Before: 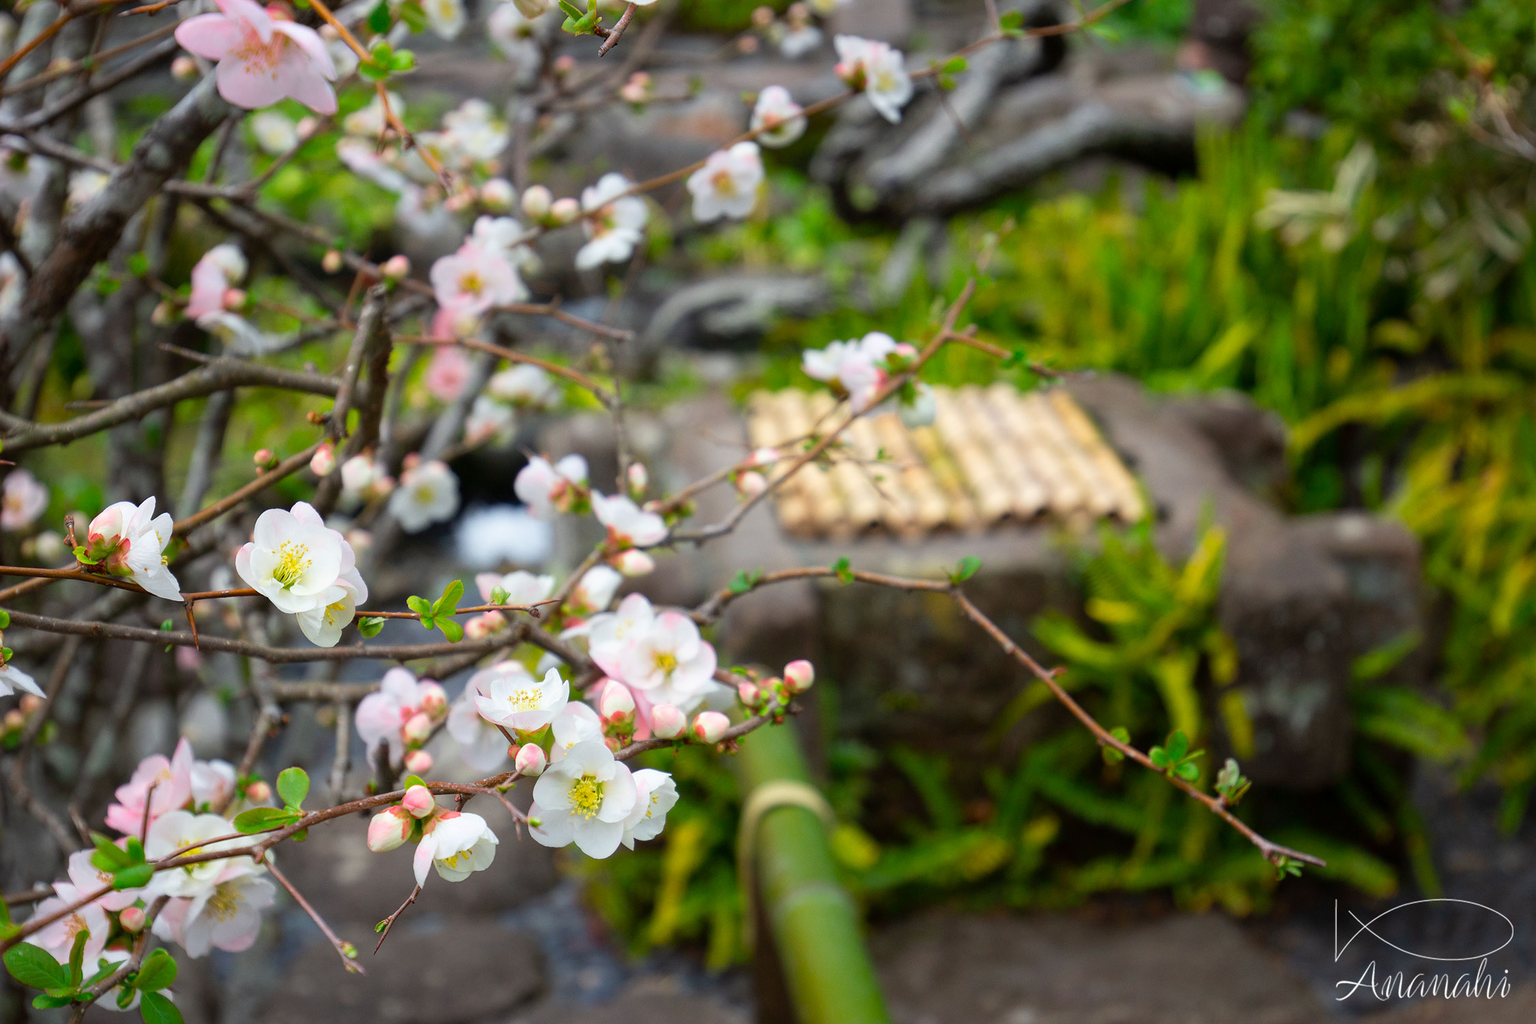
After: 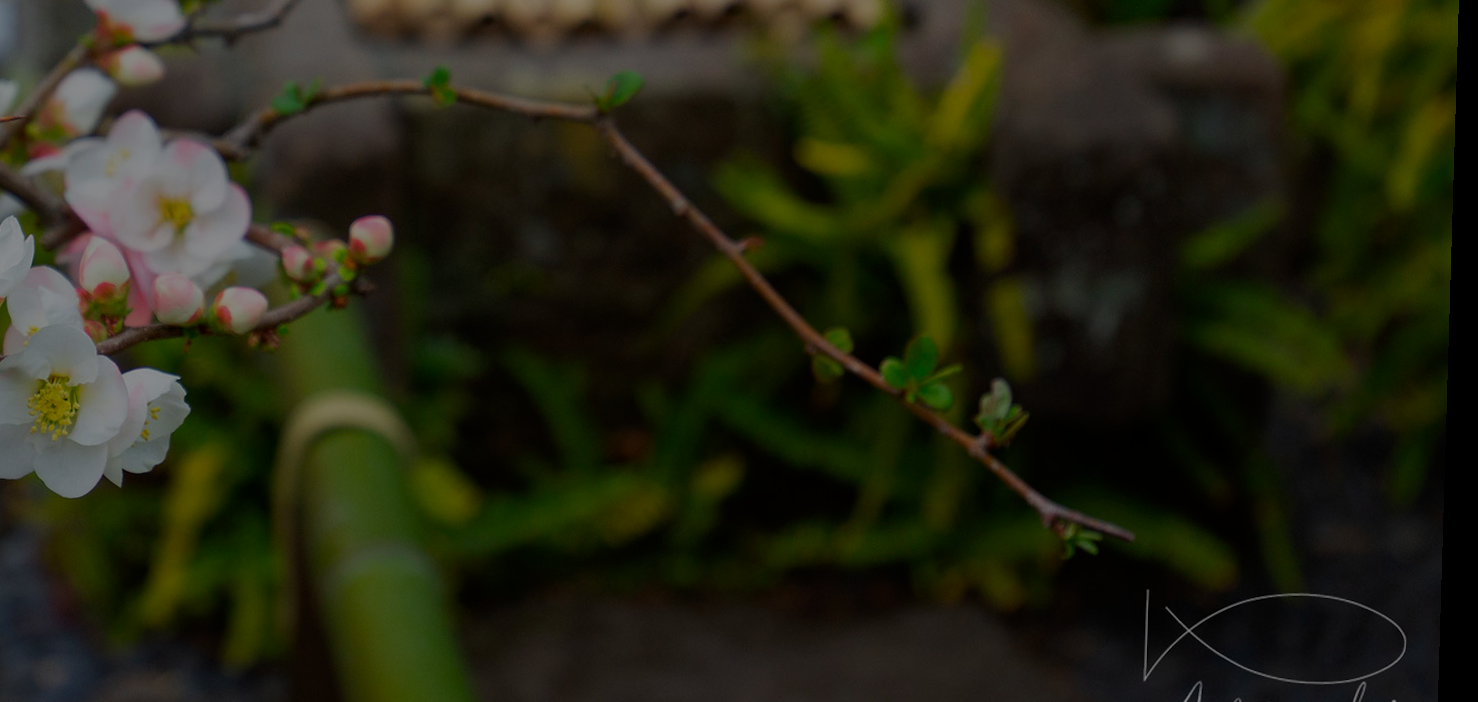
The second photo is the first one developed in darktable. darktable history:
crop and rotate: left 35.509%, top 50.238%, bottom 4.934%
exposure: exposure -2.002 EV, compensate highlight preservation false
rotate and perspective: rotation 1.72°, automatic cropping off
haze removal: compatibility mode true, adaptive false
